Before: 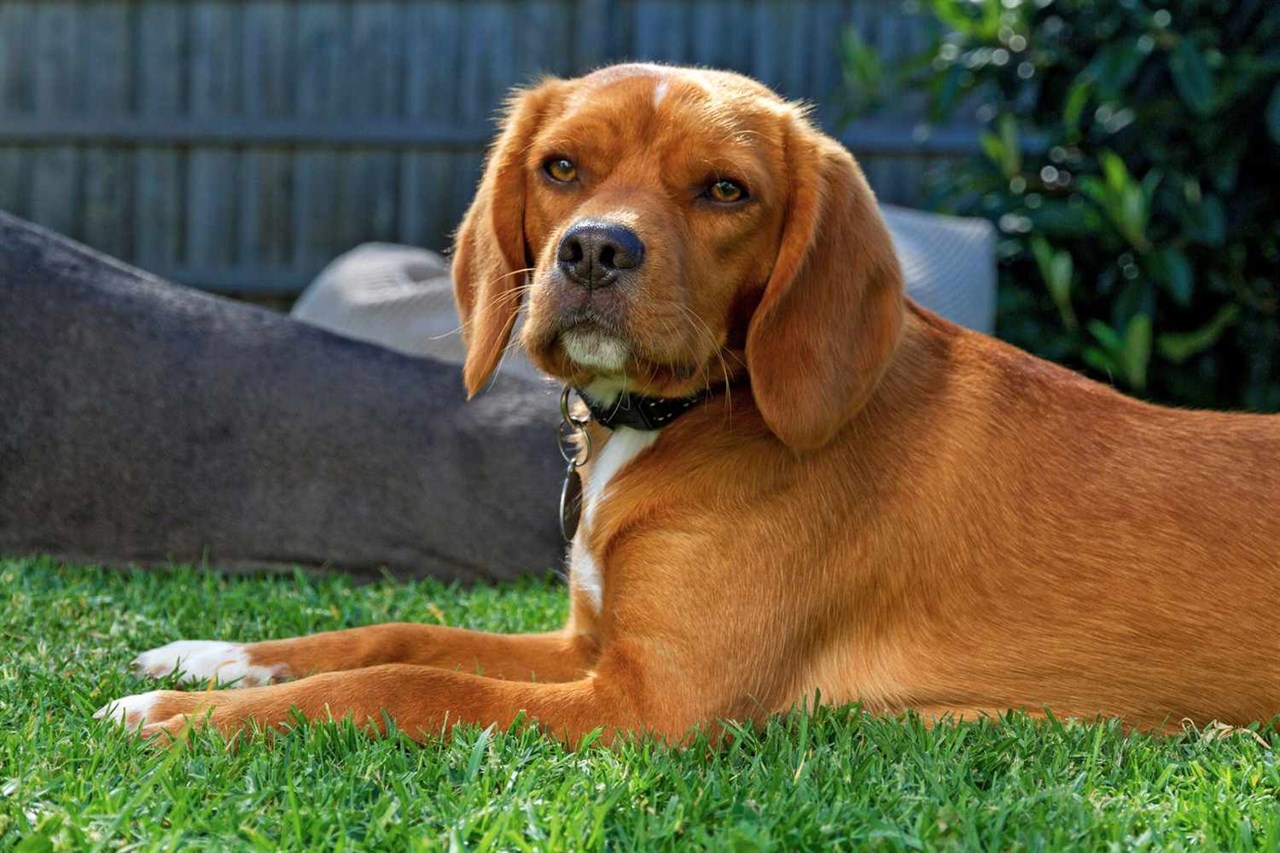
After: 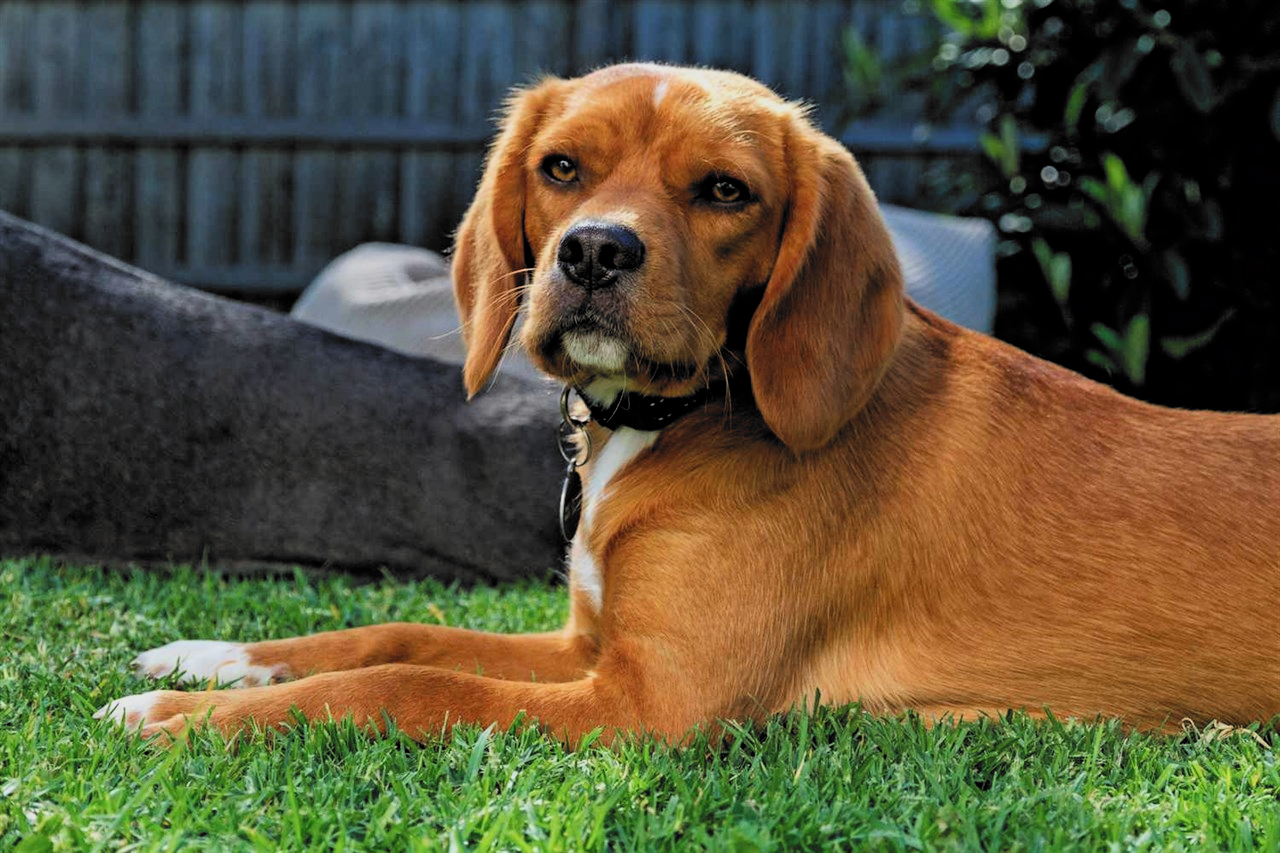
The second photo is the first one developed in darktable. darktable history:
filmic rgb: black relative exposure -5.03 EV, white relative exposure 3.56 EV, hardness 3.19, contrast 1.191, highlights saturation mix -49.43%, color science v6 (2022)
